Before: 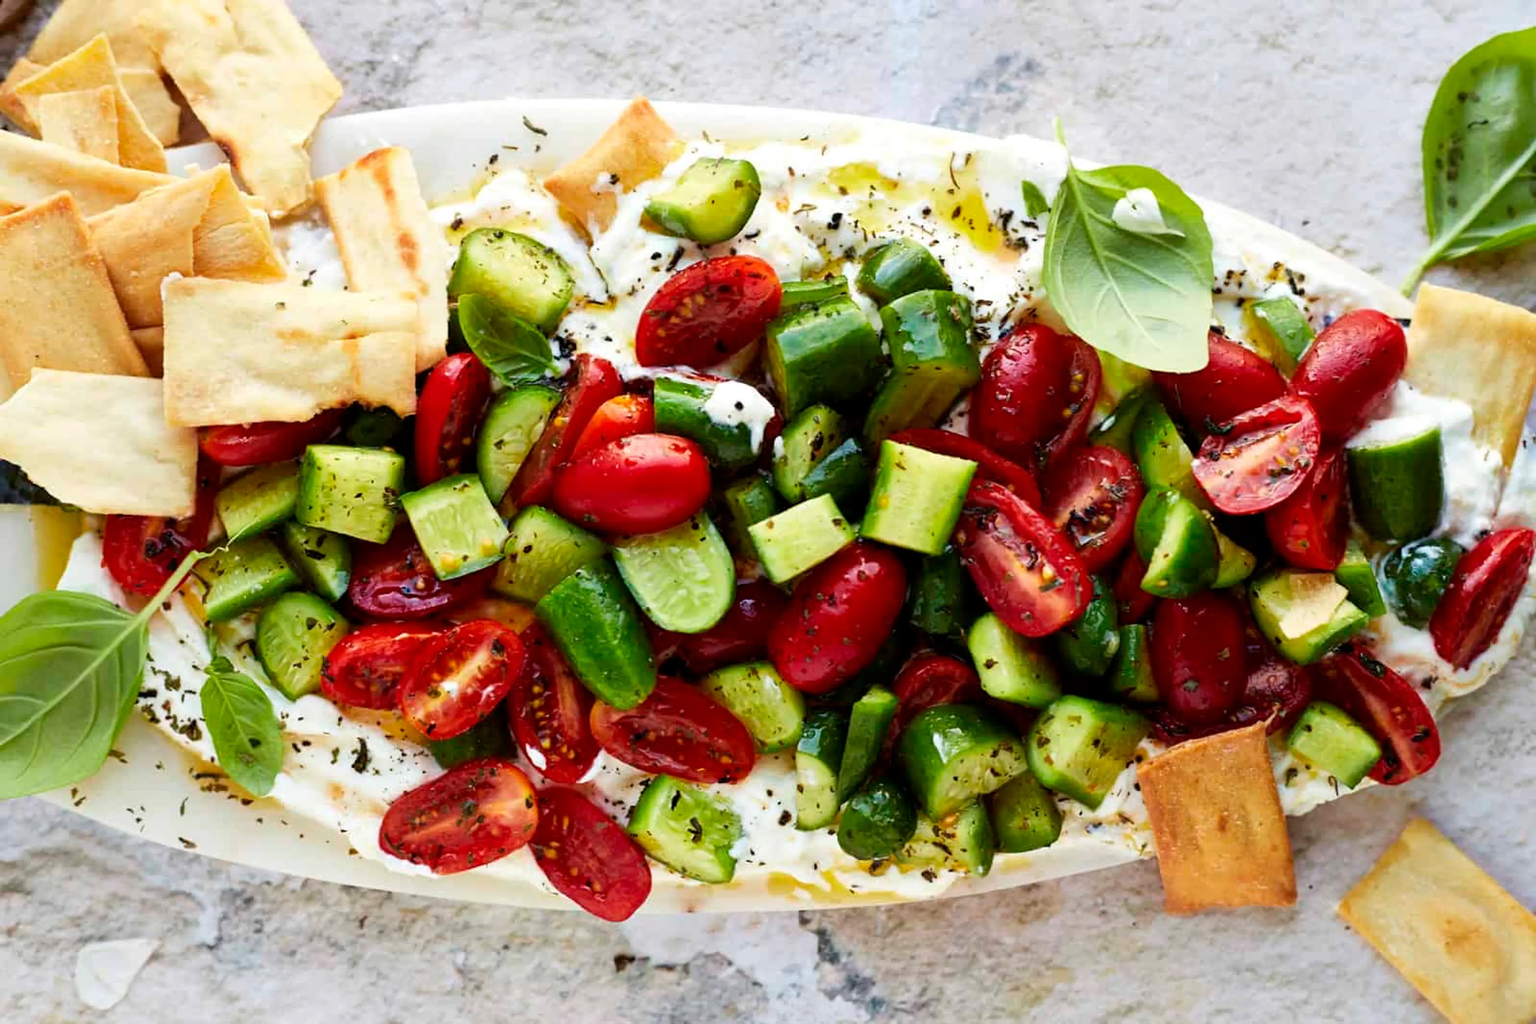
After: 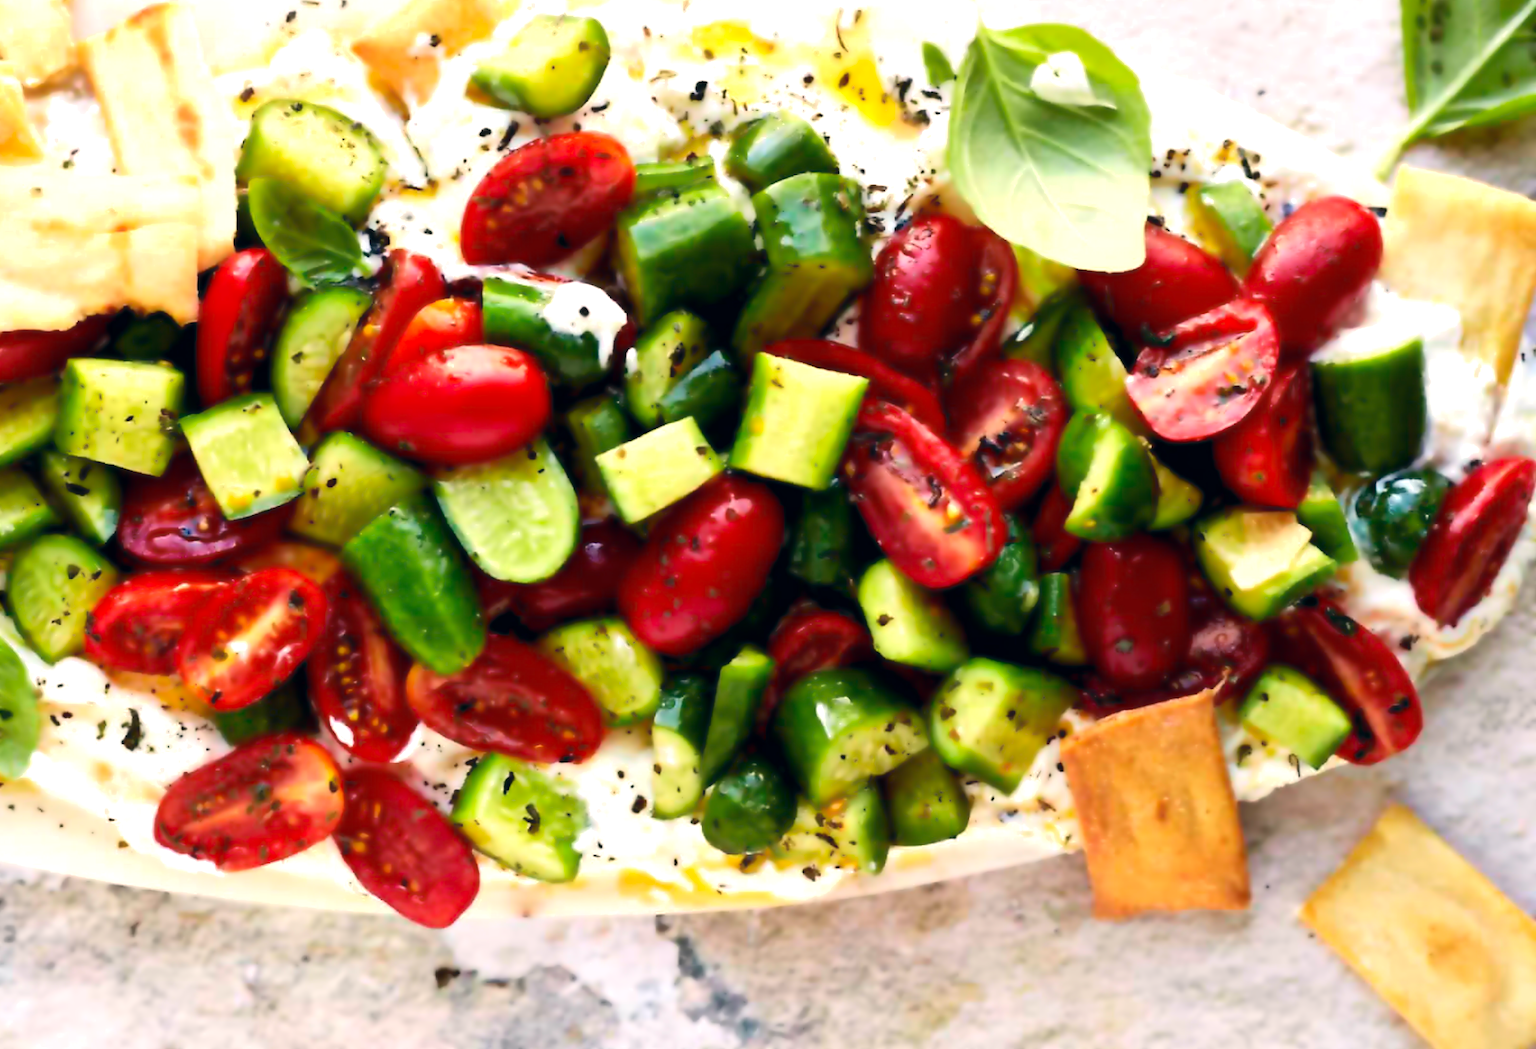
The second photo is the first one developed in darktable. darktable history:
color correction: highlights a* 5.38, highlights b* 5.3, shadows a* -4.26, shadows b* -5.11
exposure: black level correction 0.001, exposure 0.5 EV, compensate exposure bias true, compensate highlight preservation false
crop: left 16.315%, top 14.246%
lowpass: radius 4, soften with bilateral filter, unbound 0
